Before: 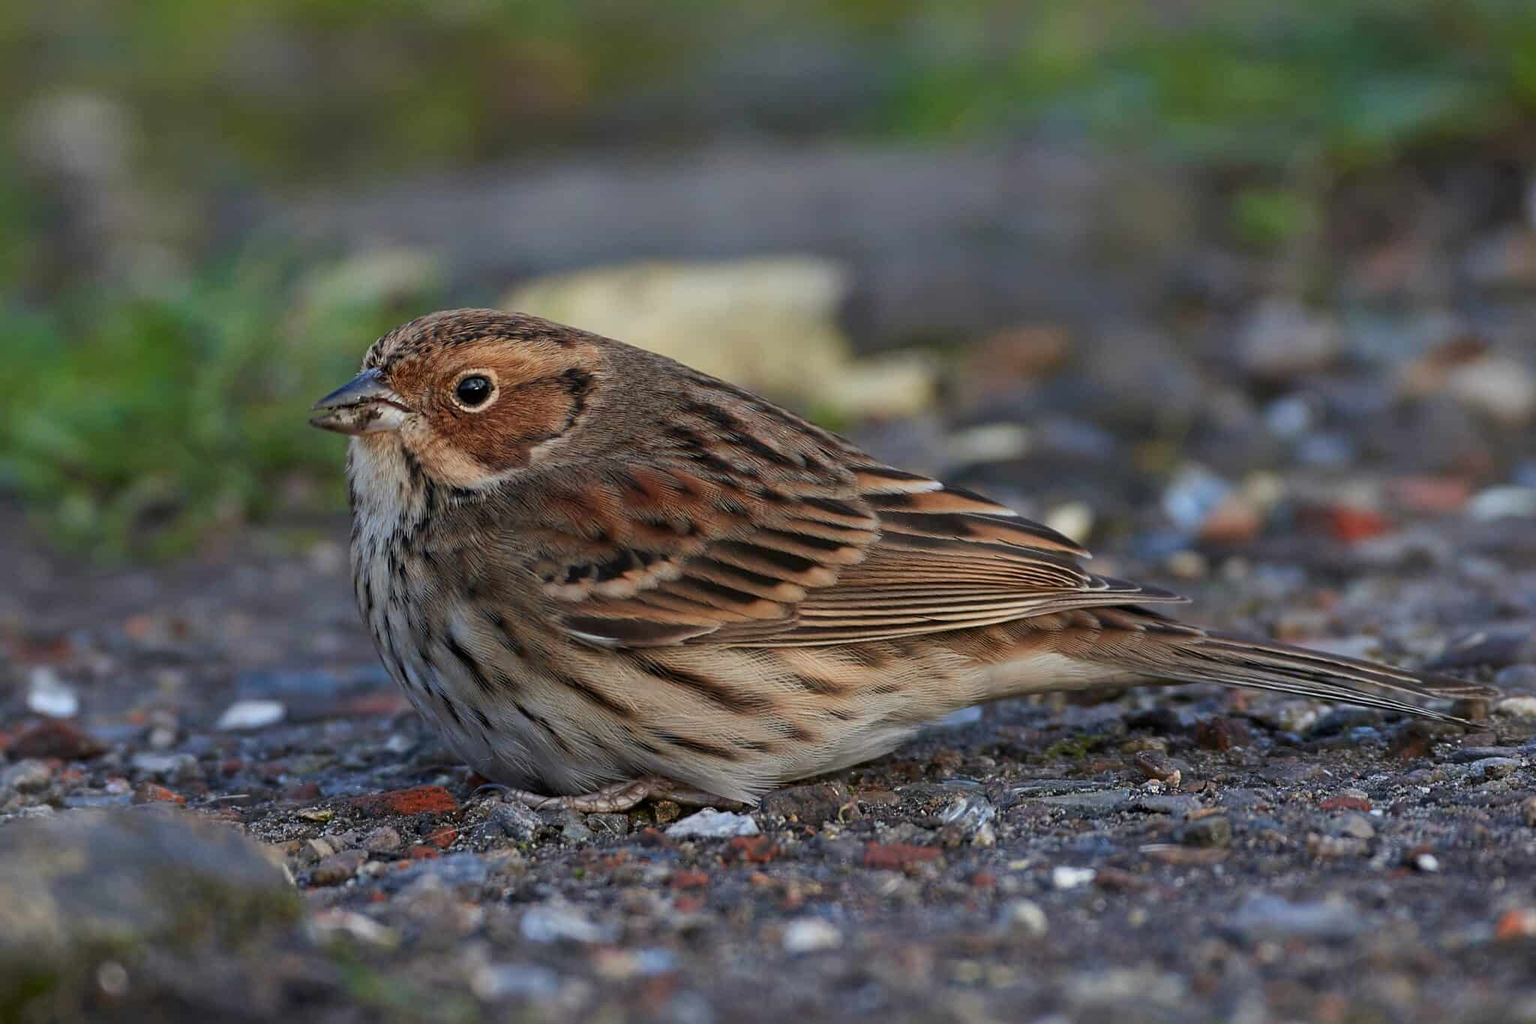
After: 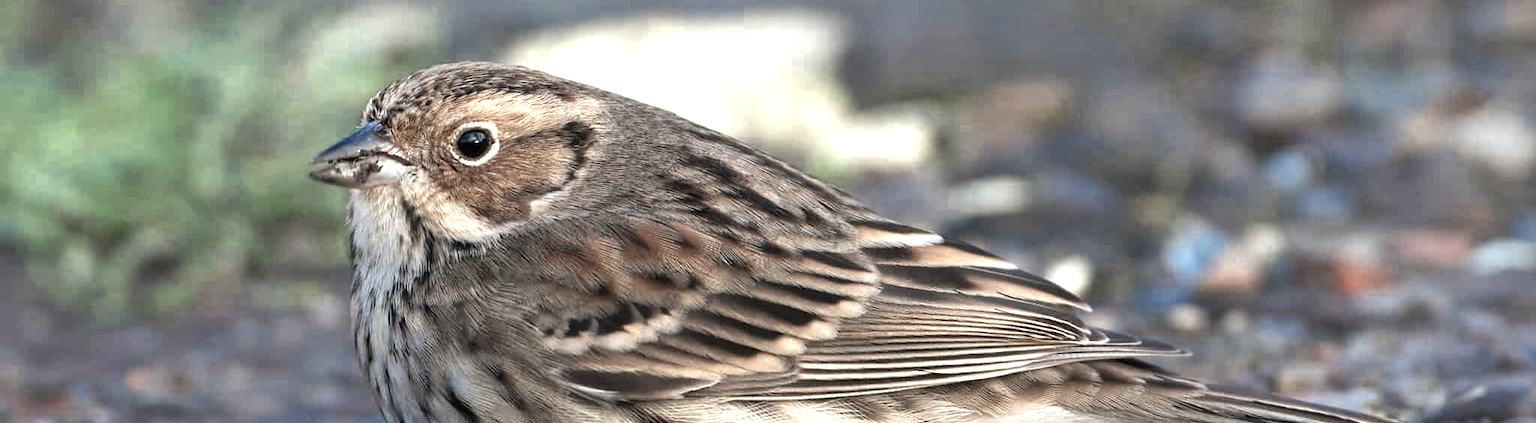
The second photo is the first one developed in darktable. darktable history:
color zones: curves: ch0 [(0.25, 0.667) (0.758, 0.368)]; ch1 [(0.215, 0.245) (0.761, 0.373)]; ch2 [(0.247, 0.554) (0.761, 0.436)]
crop and rotate: top 24.109%, bottom 34.572%
exposure: black level correction 0, exposure 1.1 EV, compensate highlight preservation false
